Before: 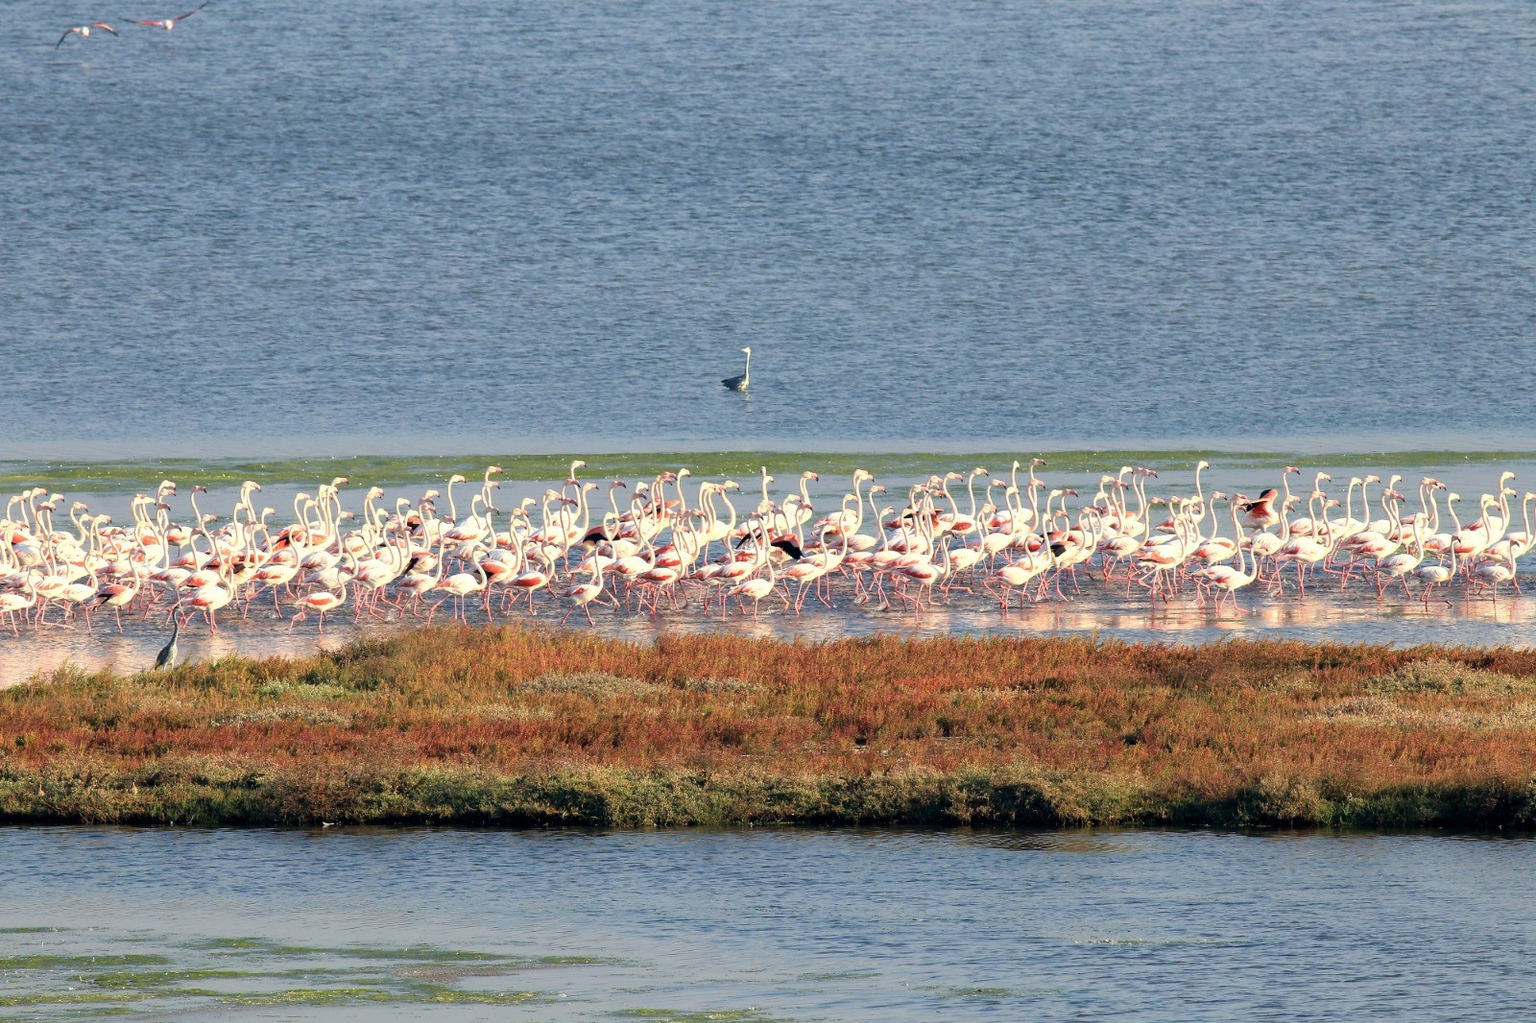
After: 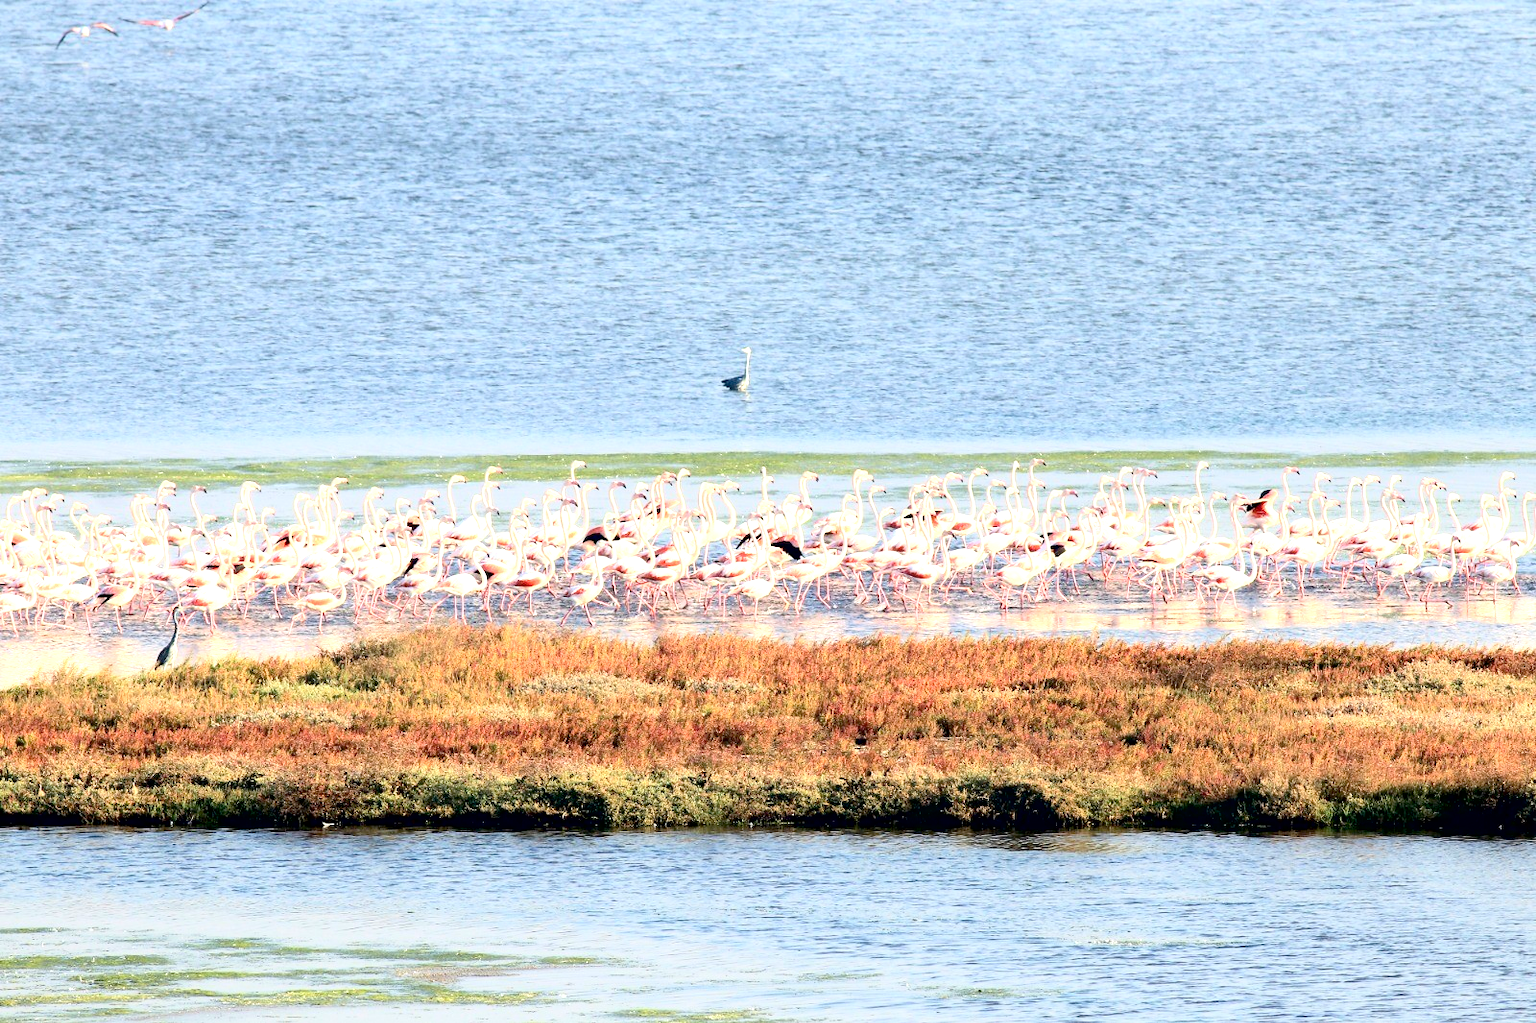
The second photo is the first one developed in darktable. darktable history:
exposure: black level correction 0.008, exposure 0.979 EV, compensate highlight preservation false
contrast brightness saturation: contrast 0.24, brightness 0.09
